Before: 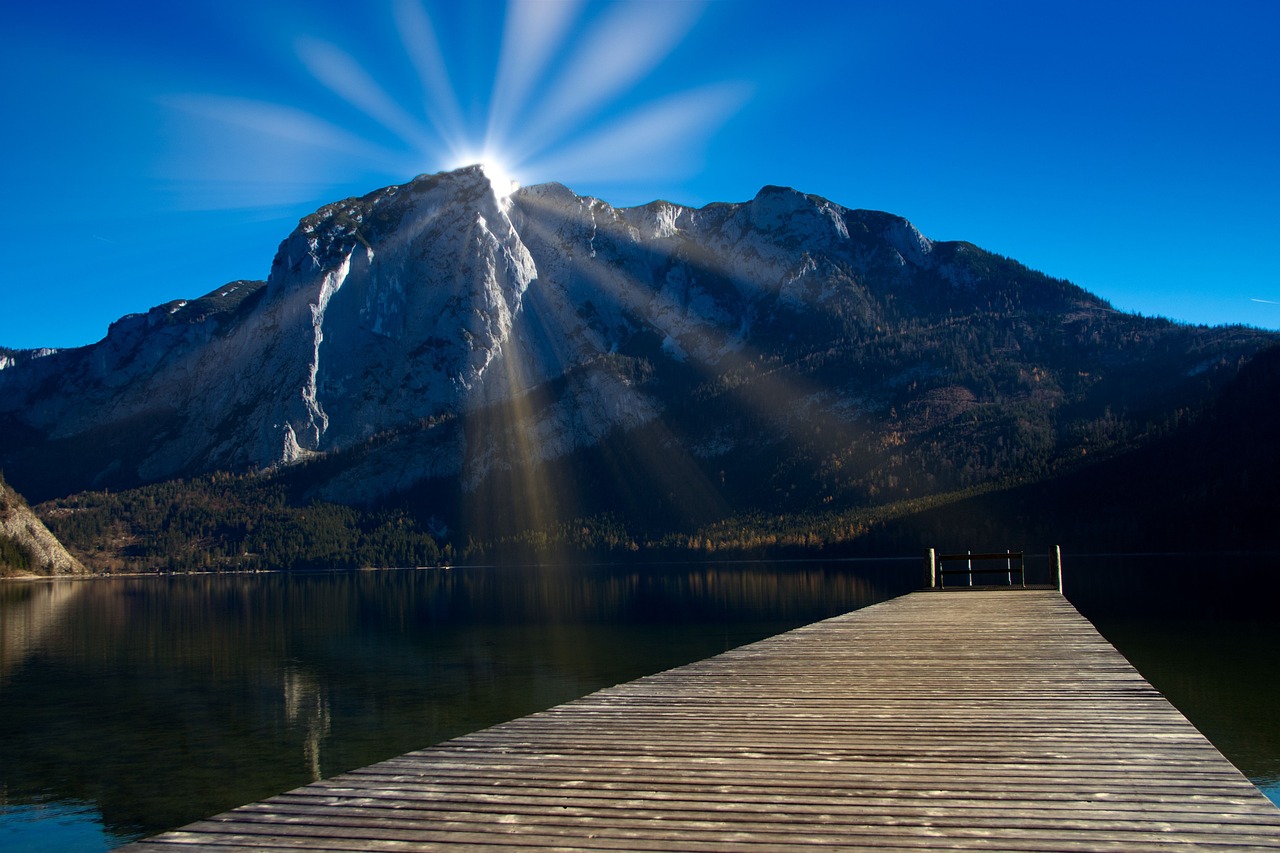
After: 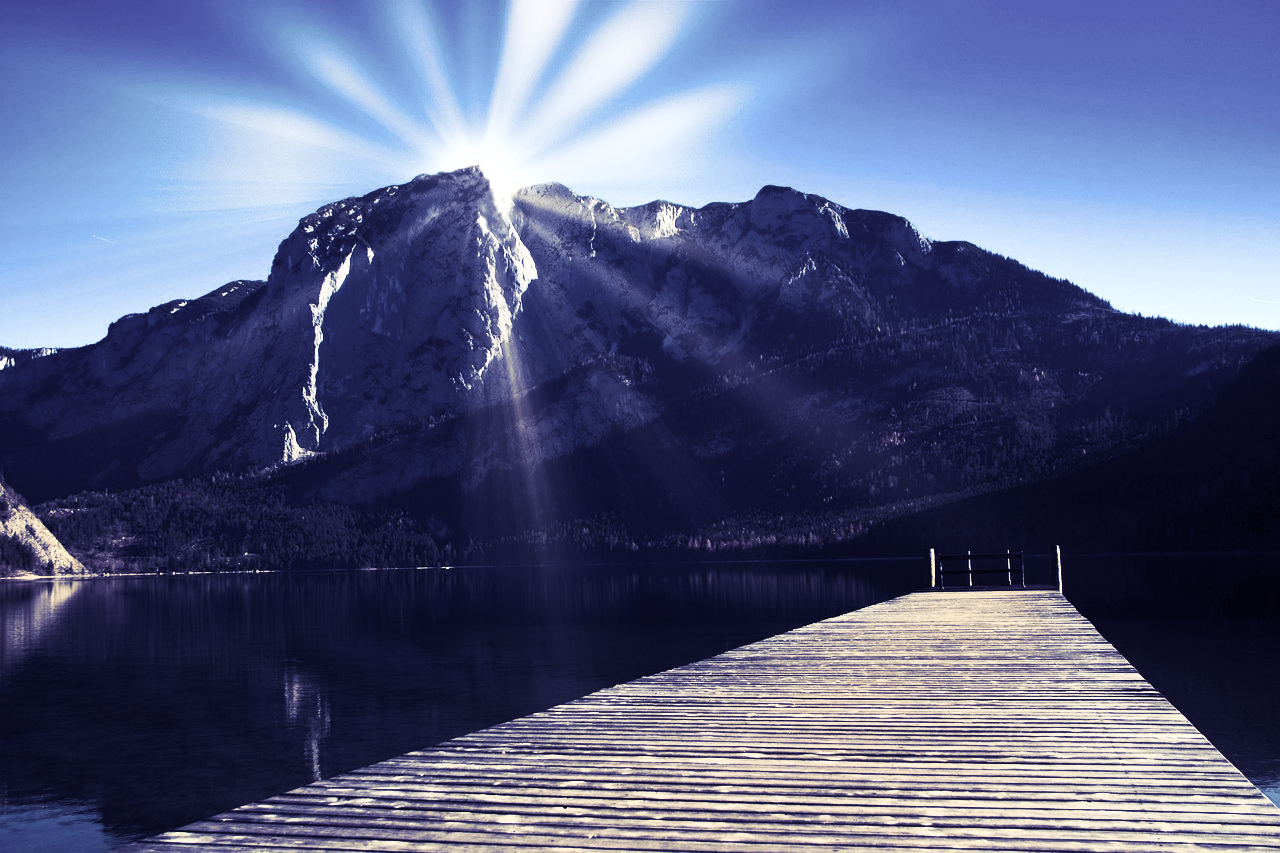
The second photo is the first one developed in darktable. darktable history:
contrast brightness saturation: contrast 0.57, brightness 0.57, saturation -0.34
split-toning: shadows › hue 242.67°, shadows › saturation 0.733, highlights › hue 45.33°, highlights › saturation 0.667, balance -53.304, compress 21.15%
